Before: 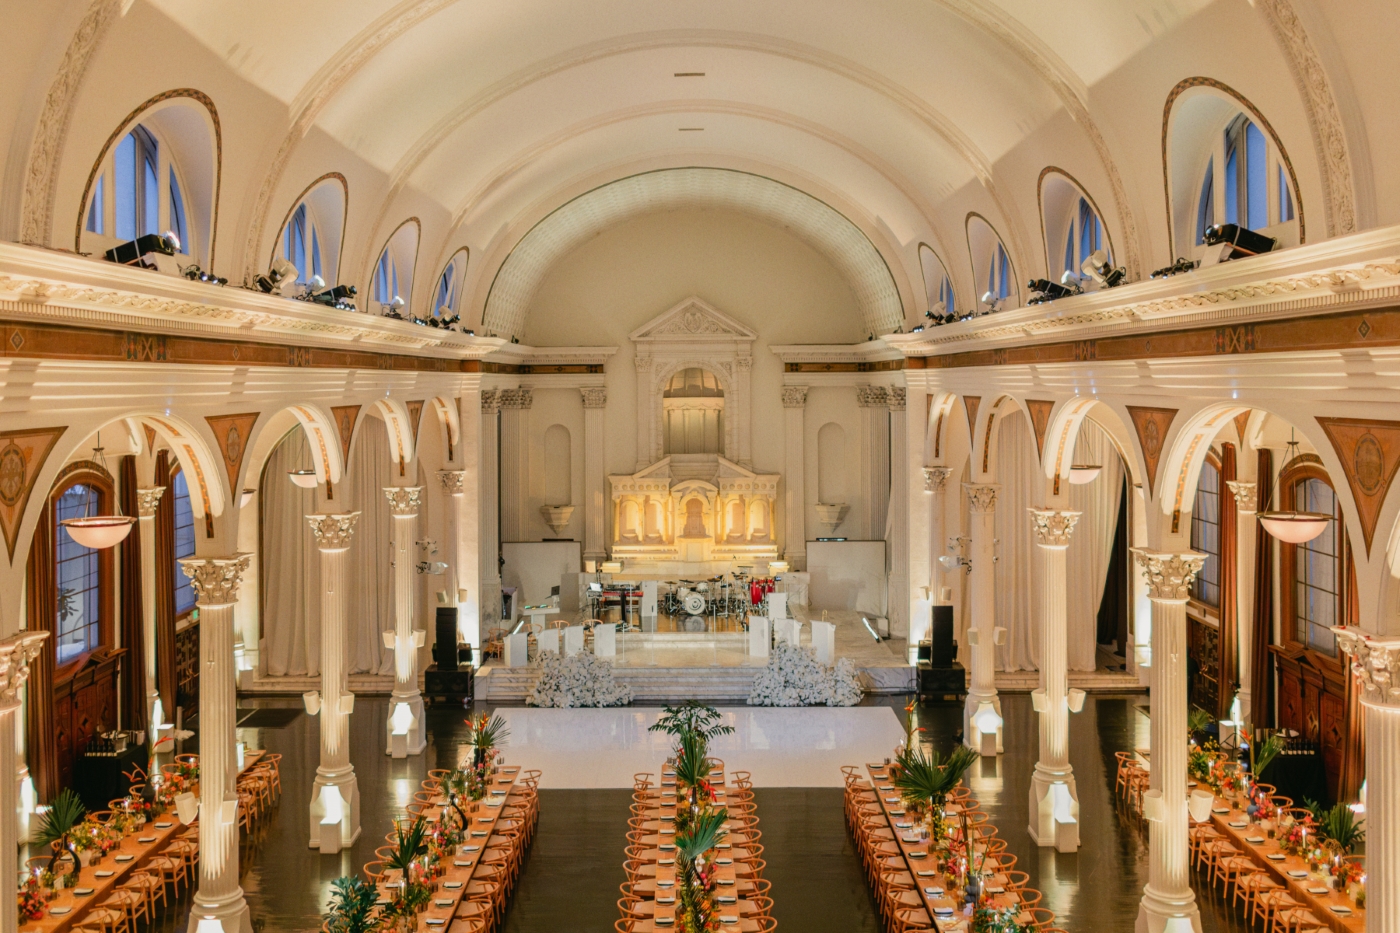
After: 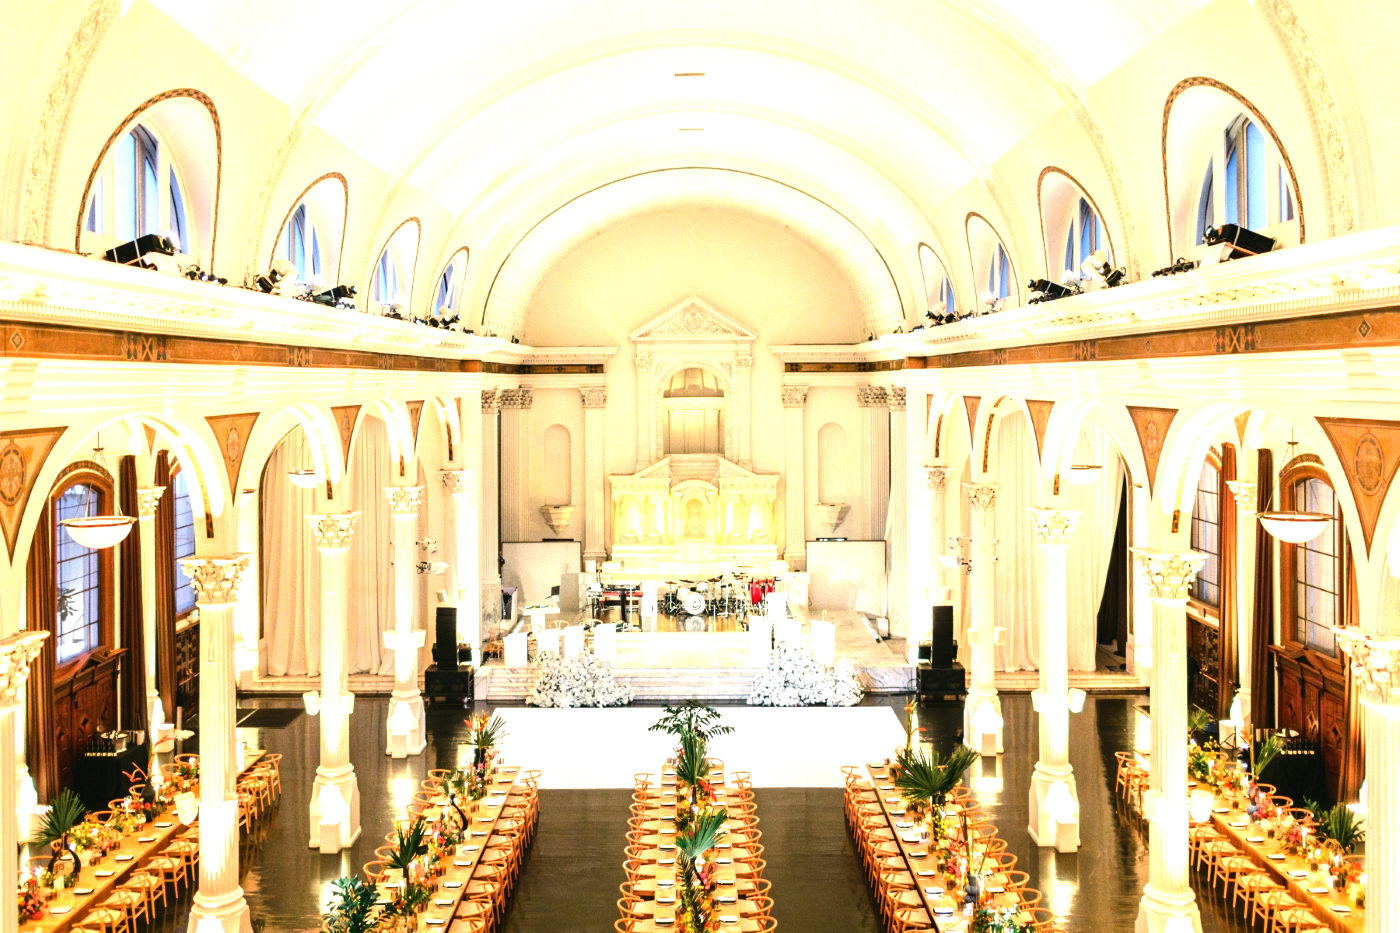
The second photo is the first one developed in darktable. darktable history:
exposure: black level correction 0, exposure 1.169 EV, compensate highlight preservation false
tone equalizer: -8 EV -0.786 EV, -7 EV -0.727 EV, -6 EV -0.568 EV, -5 EV -0.377 EV, -3 EV 0.383 EV, -2 EV 0.6 EV, -1 EV 0.682 EV, +0 EV 0.758 EV, edges refinement/feathering 500, mask exposure compensation -1.57 EV, preserve details no
